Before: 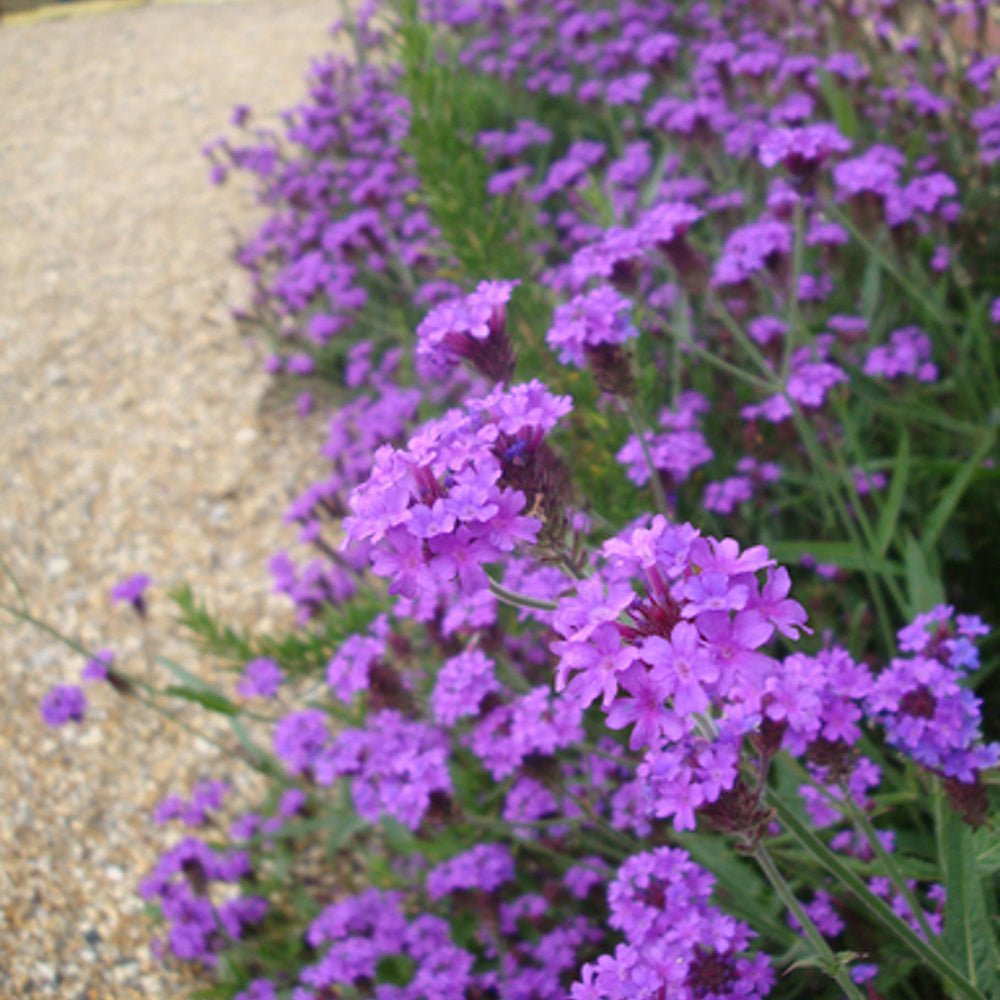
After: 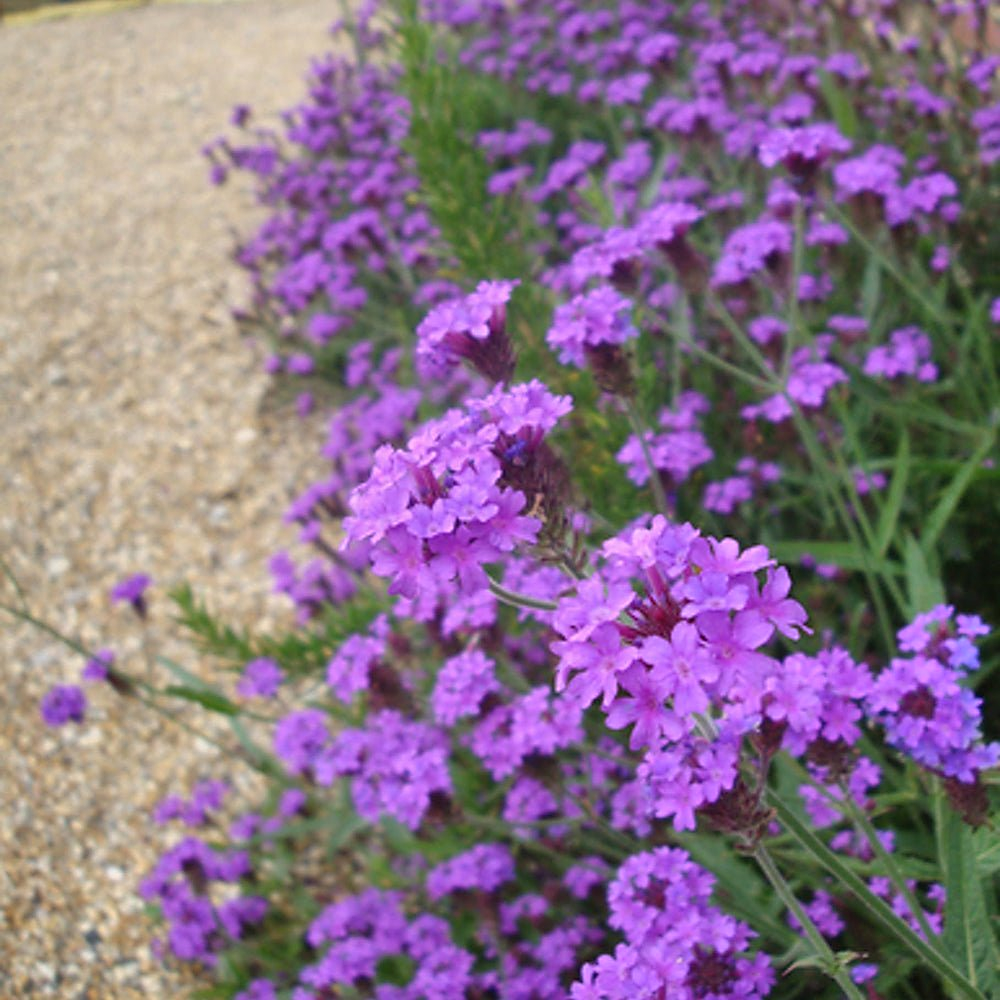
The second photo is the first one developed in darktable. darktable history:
sharpen: radius 1.864, amount 0.398, threshold 1.271
color balance rgb: on, module defaults
shadows and highlights: low approximation 0.01, soften with gaussian
